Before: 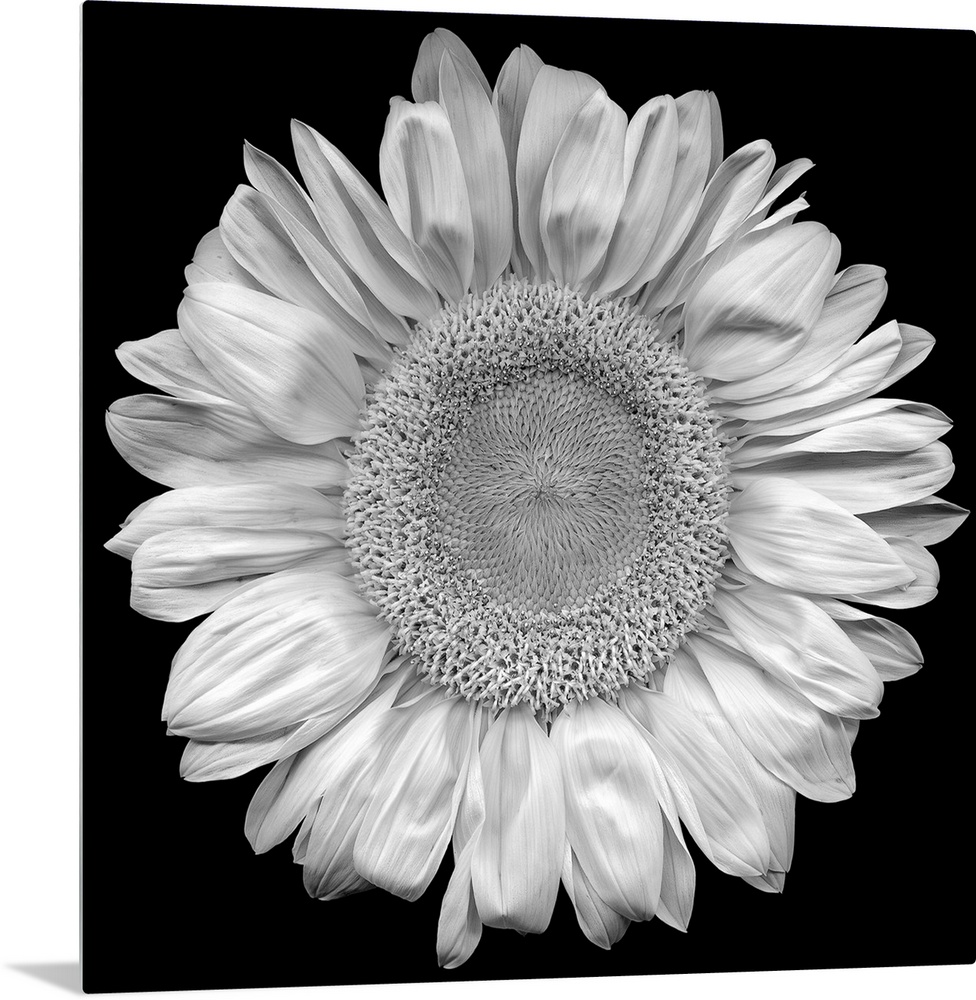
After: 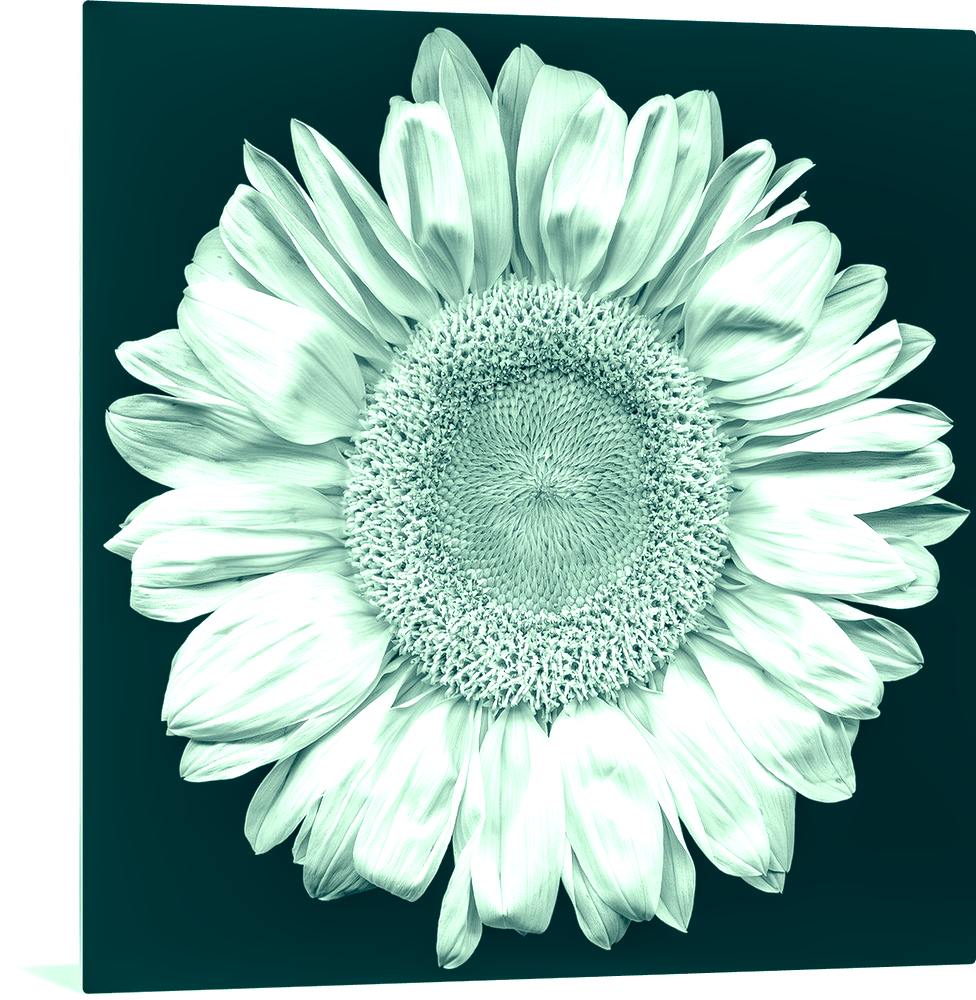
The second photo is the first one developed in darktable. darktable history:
exposure: black level correction 0, exposure 1 EV, compensate exposure bias true, compensate highlight preservation false
color correction: highlights a* -20.08, highlights b* 9.8, shadows a* -20.4, shadows b* -10.76
local contrast: on, module defaults
